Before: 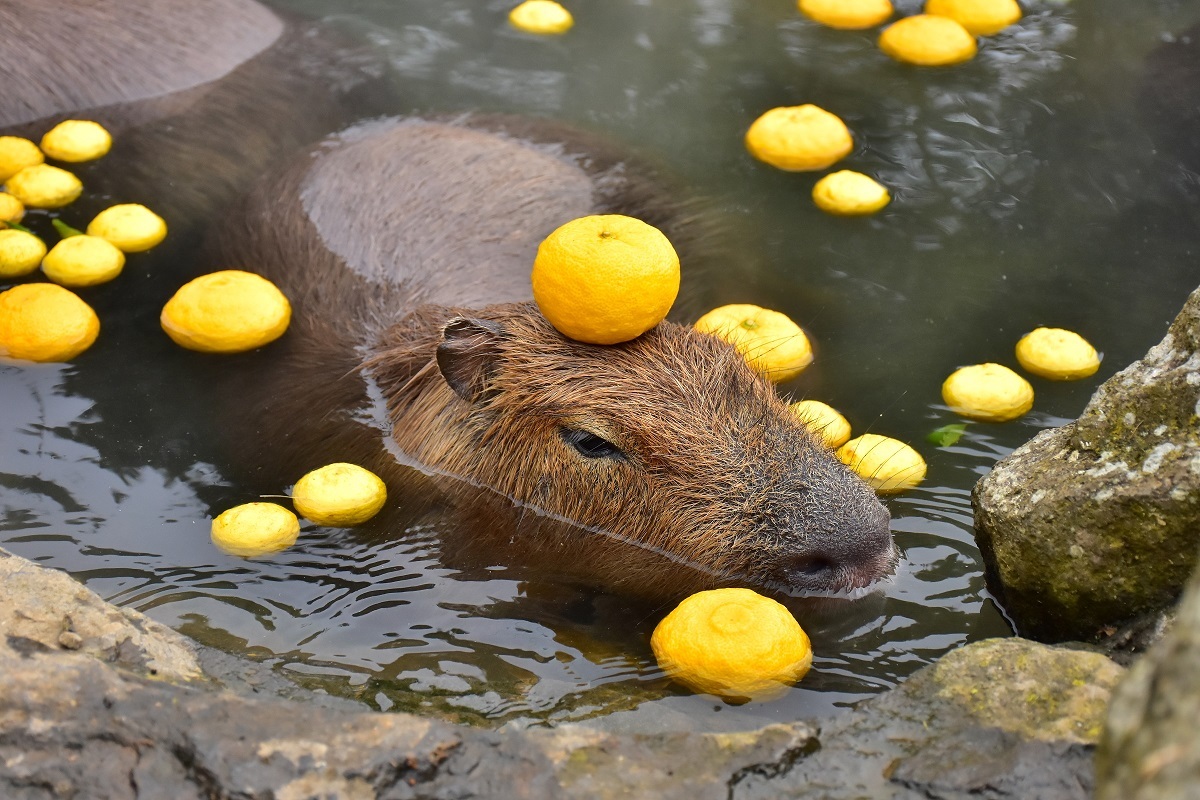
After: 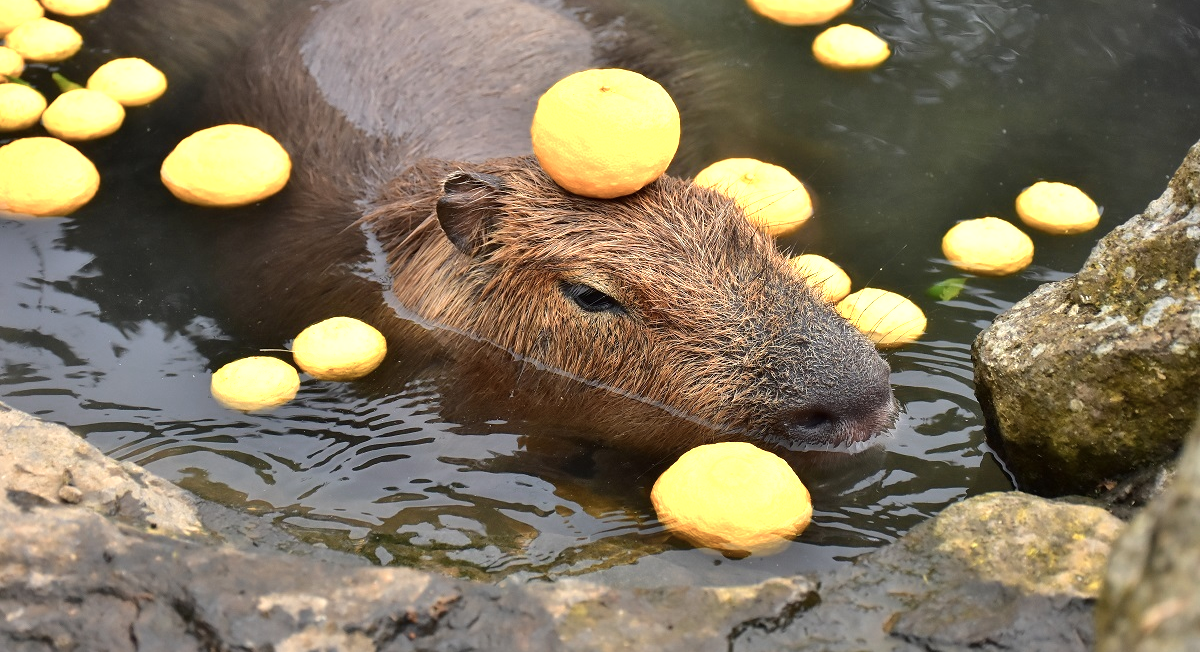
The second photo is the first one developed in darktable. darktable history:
crop and rotate: top 18.451%
color zones: curves: ch0 [(0.018, 0.548) (0.224, 0.64) (0.425, 0.447) (0.675, 0.575) (0.732, 0.579)]; ch1 [(0.066, 0.487) (0.25, 0.5) (0.404, 0.43) (0.75, 0.421) (0.956, 0.421)]; ch2 [(0.044, 0.561) (0.215, 0.465) (0.399, 0.544) (0.465, 0.548) (0.614, 0.447) (0.724, 0.43) (0.882, 0.623) (0.956, 0.632)]
